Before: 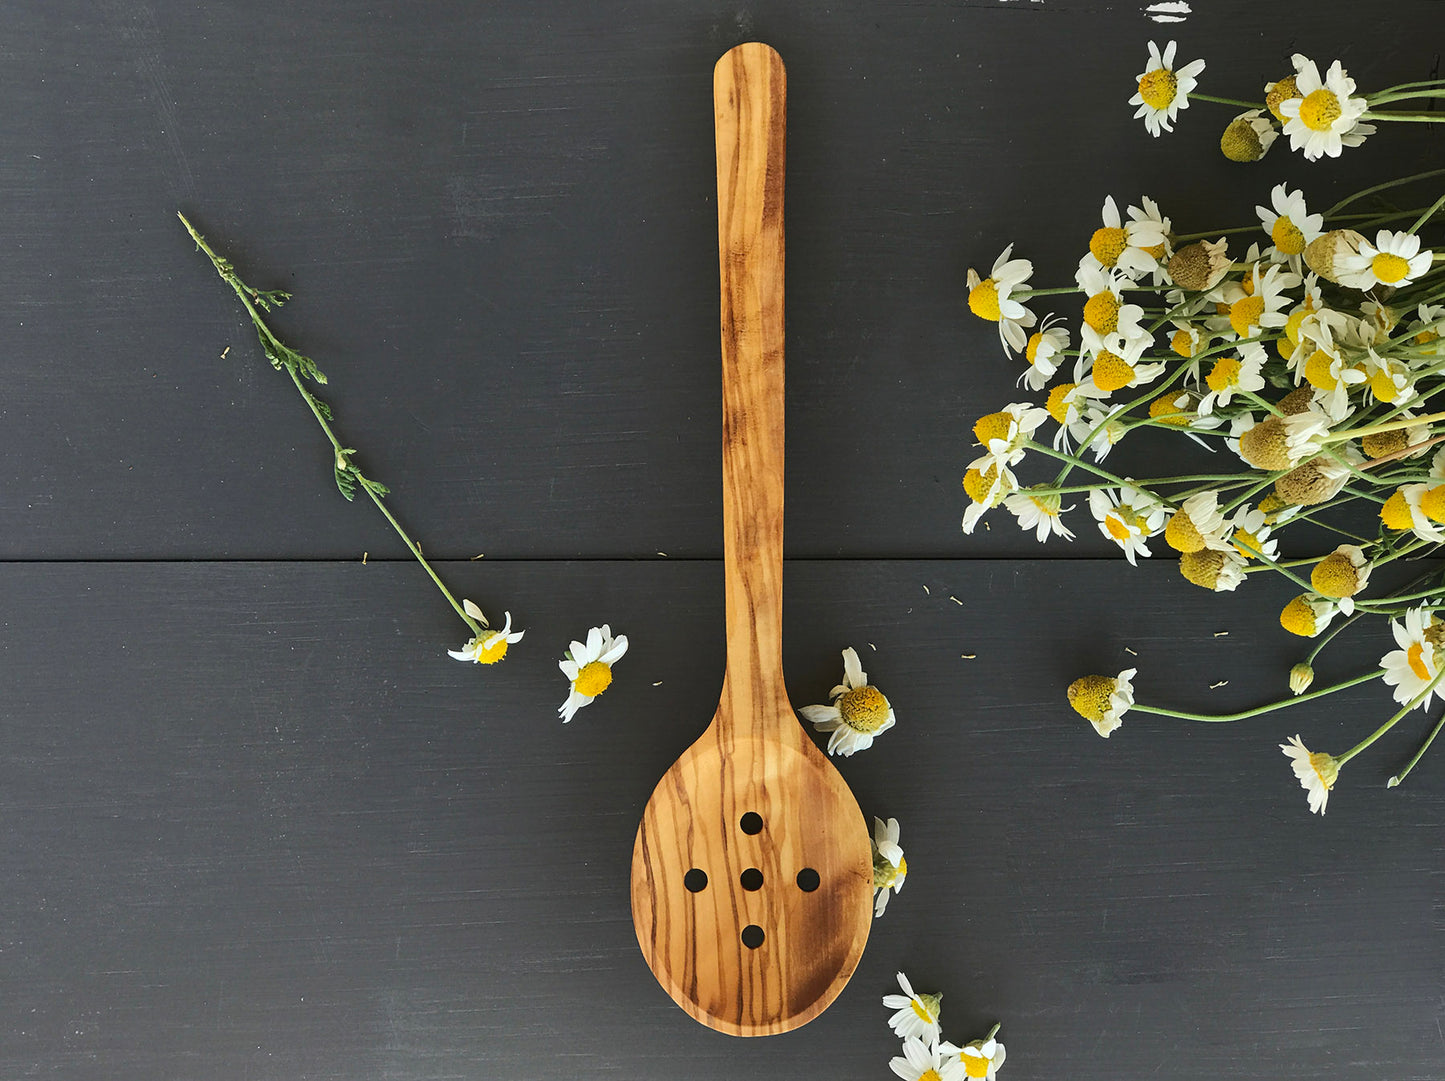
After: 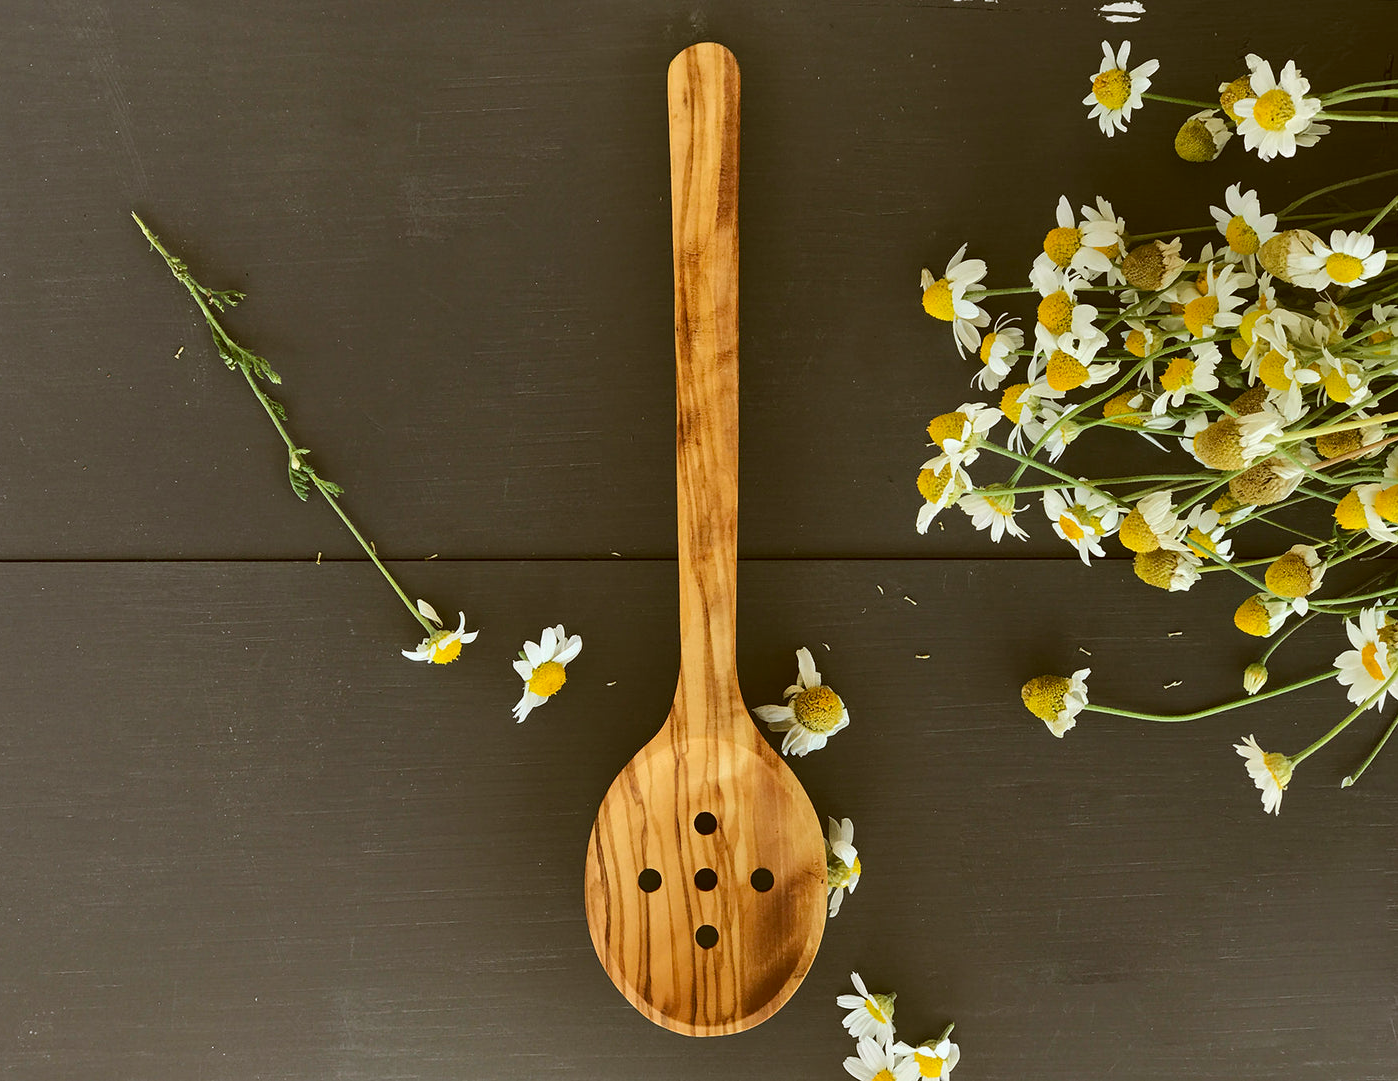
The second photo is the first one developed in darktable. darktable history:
color correction: highlights a* -0.482, highlights b* 0.161, shadows a* 4.66, shadows b* 20.72
crop and rotate: left 3.238%
exposure: exposure -0.041 EV, compensate highlight preservation false
